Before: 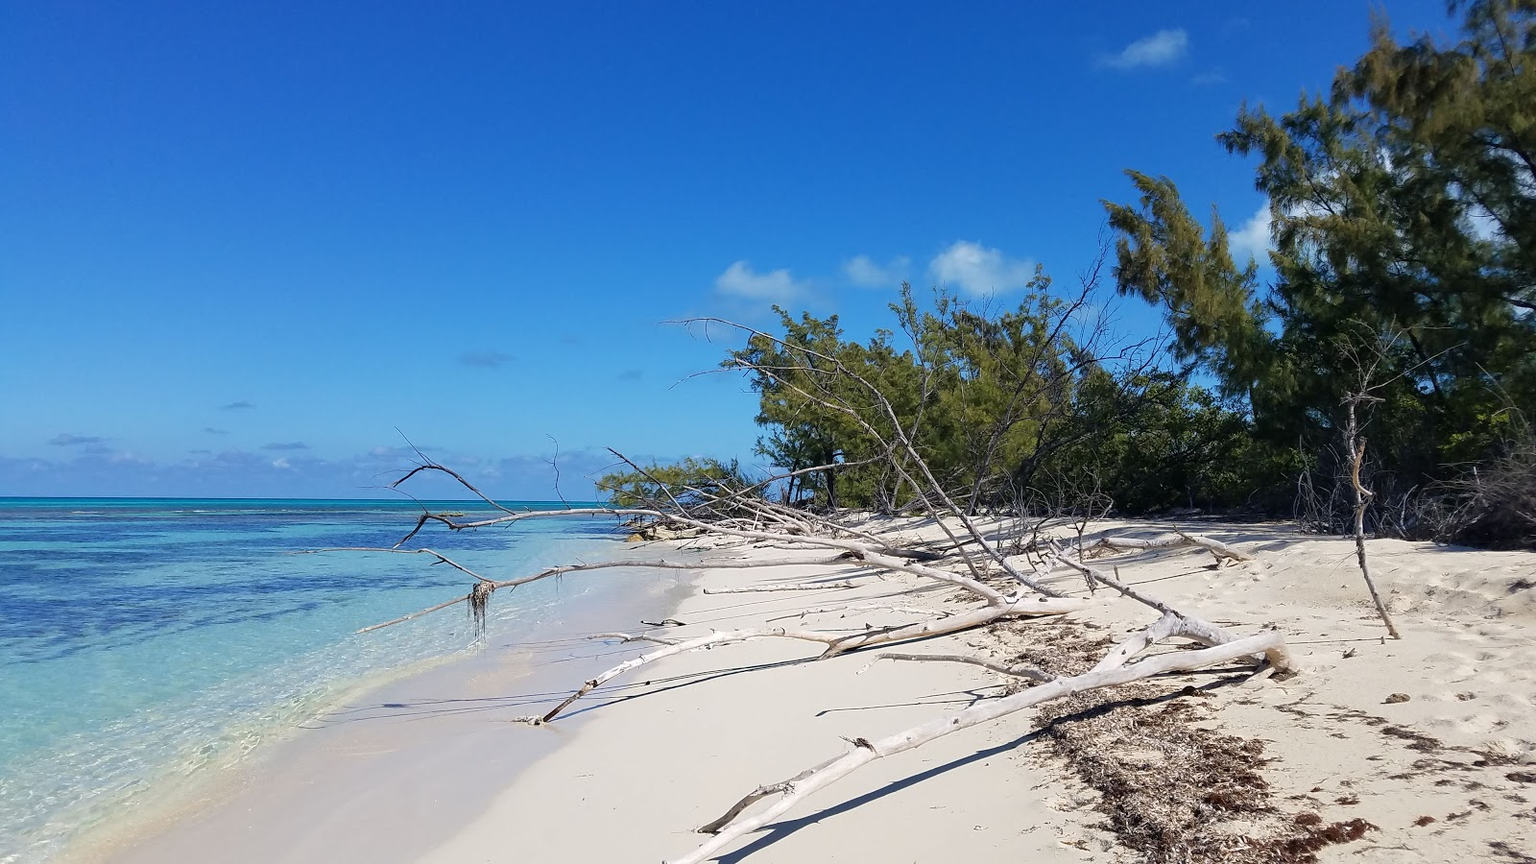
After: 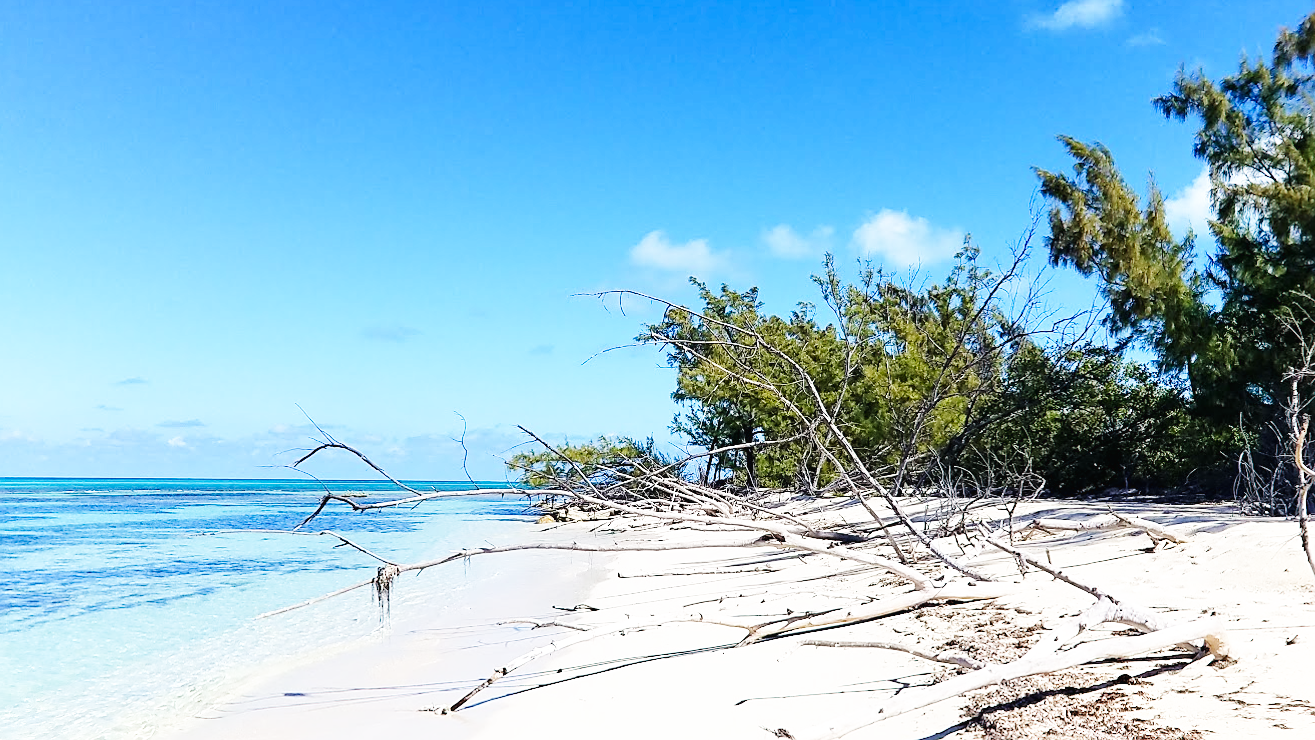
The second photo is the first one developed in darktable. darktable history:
lens correction: scale 1, crop 1, focal 35, aperture 7.1, distance 1000, camera "Canon EOS 6D", lens "Sigma 35mm f/1.4 DG HSM"
base curve: curves: ch0 [(0, 0.003) (0.001, 0.002) (0.006, 0.004) (0.02, 0.022) (0.048, 0.086) (0.094, 0.234) (0.162, 0.431) (0.258, 0.629) (0.385, 0.8) (0.548, 0.918) (0.751, 0.988) (1, 1)], preserve colors none
sharpen: on, module defaults
contrast brightness saturation: contrast 0.05
crop and rotate: left 7.196%, top 4.574%, right 10.605%, bottom 13.178%
